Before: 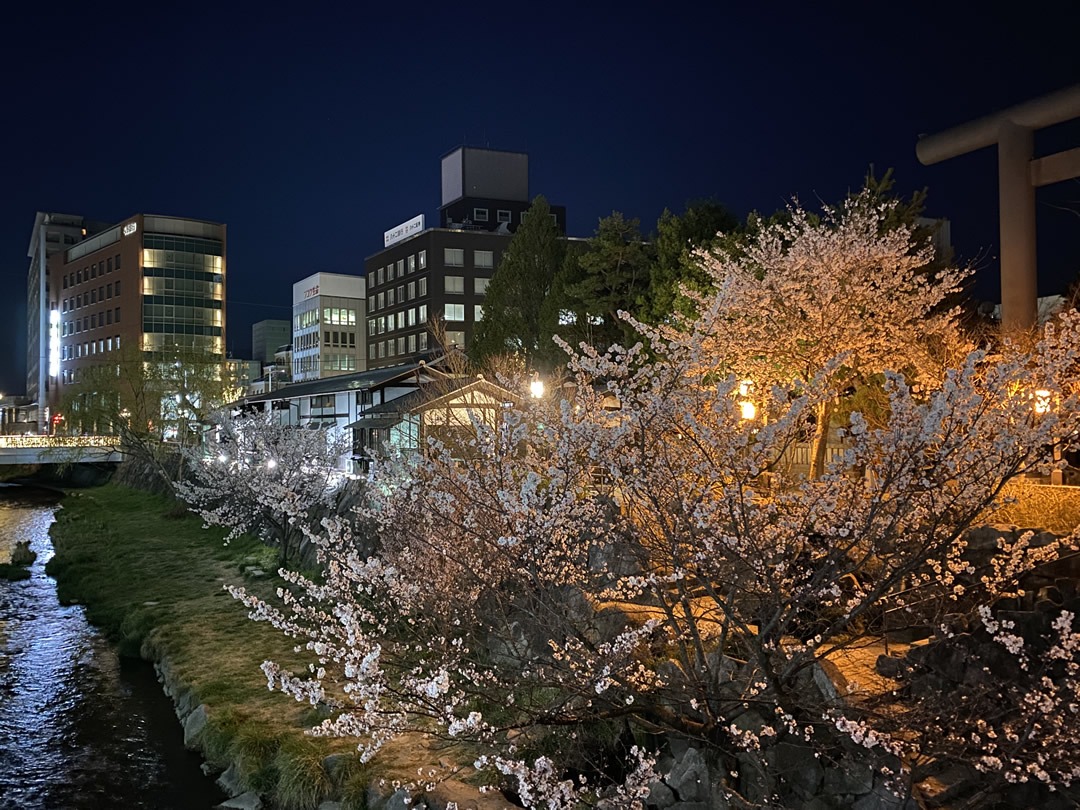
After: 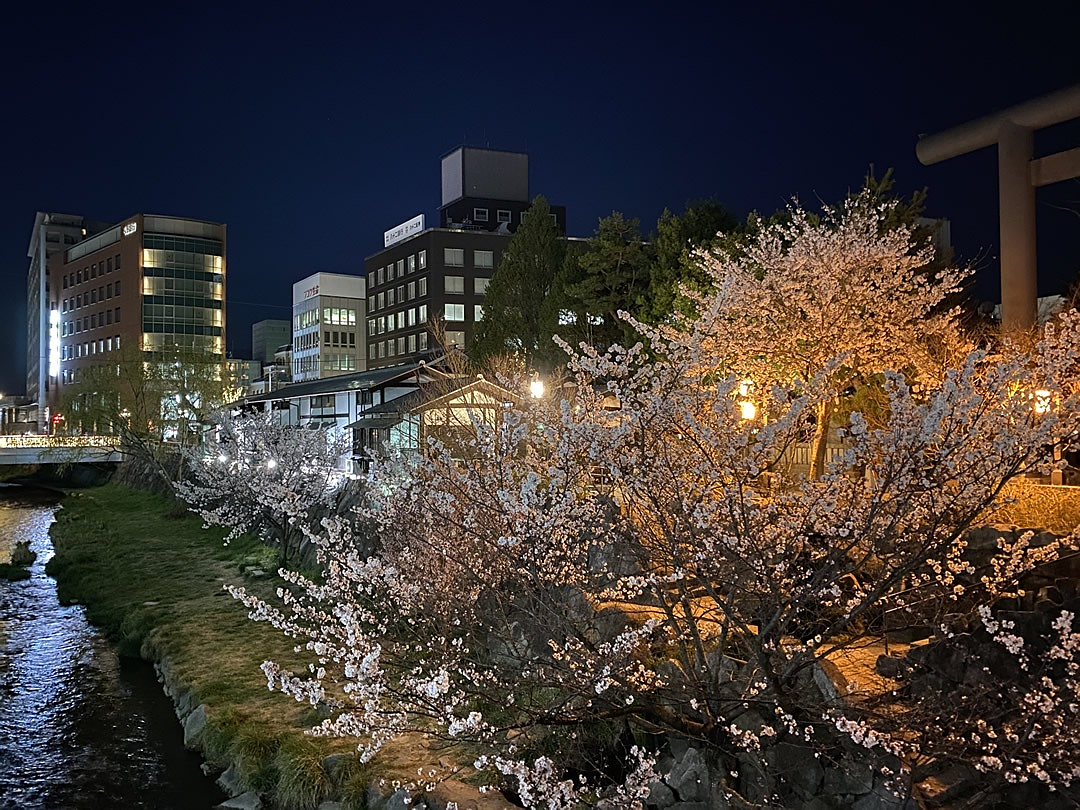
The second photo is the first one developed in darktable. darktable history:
sharpen: radius 0.97, amount 0.609
